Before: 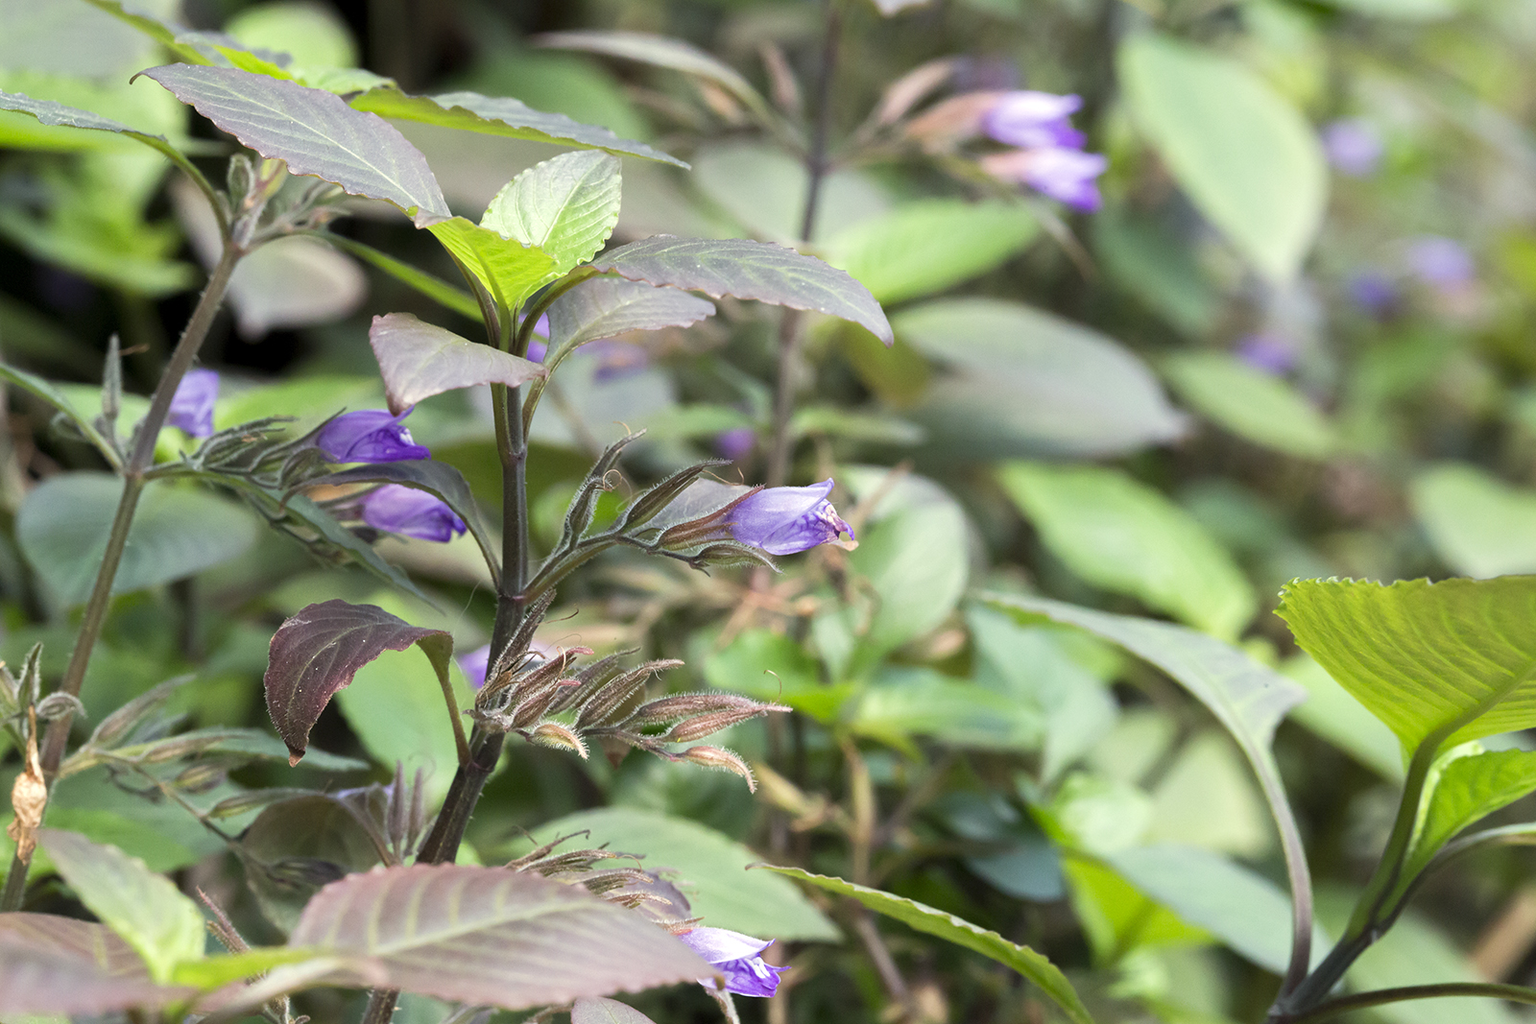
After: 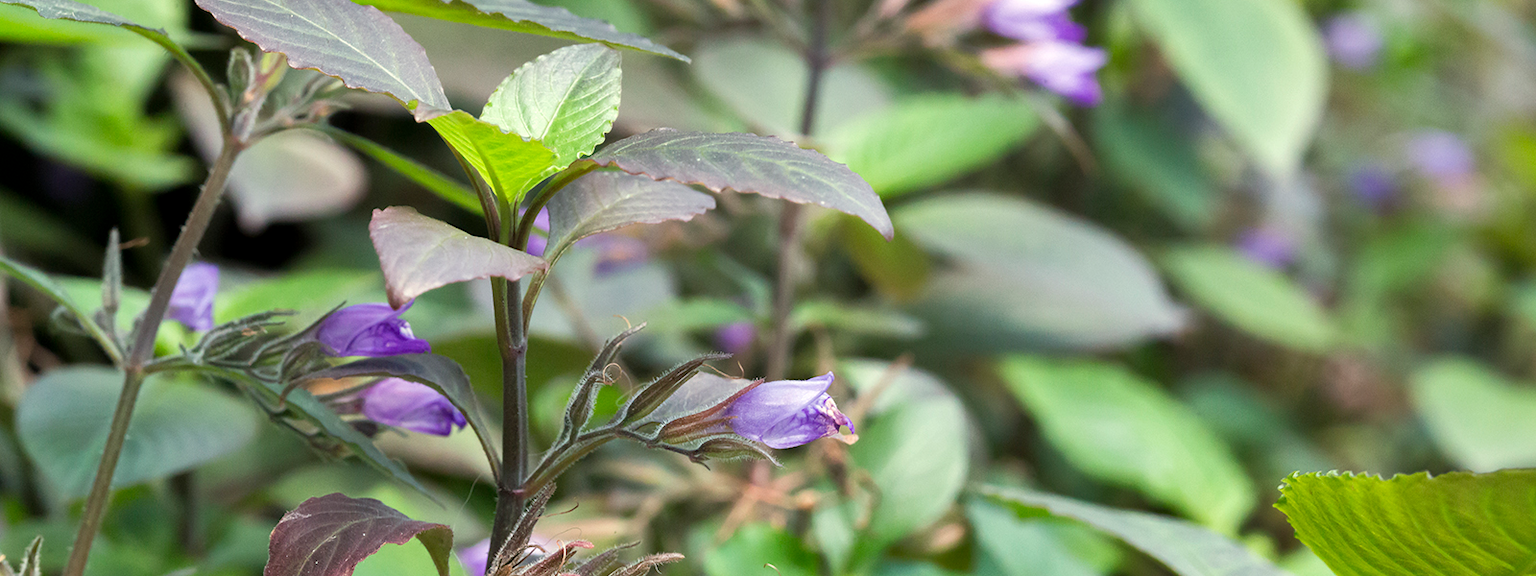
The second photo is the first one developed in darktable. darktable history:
shadows and highlights: radius 107.91, shadows 41.05, highlights -72.31, low approximation 0.01, soften with gaussian
crop and rotate: top 10.456%, bottom 33.203%
